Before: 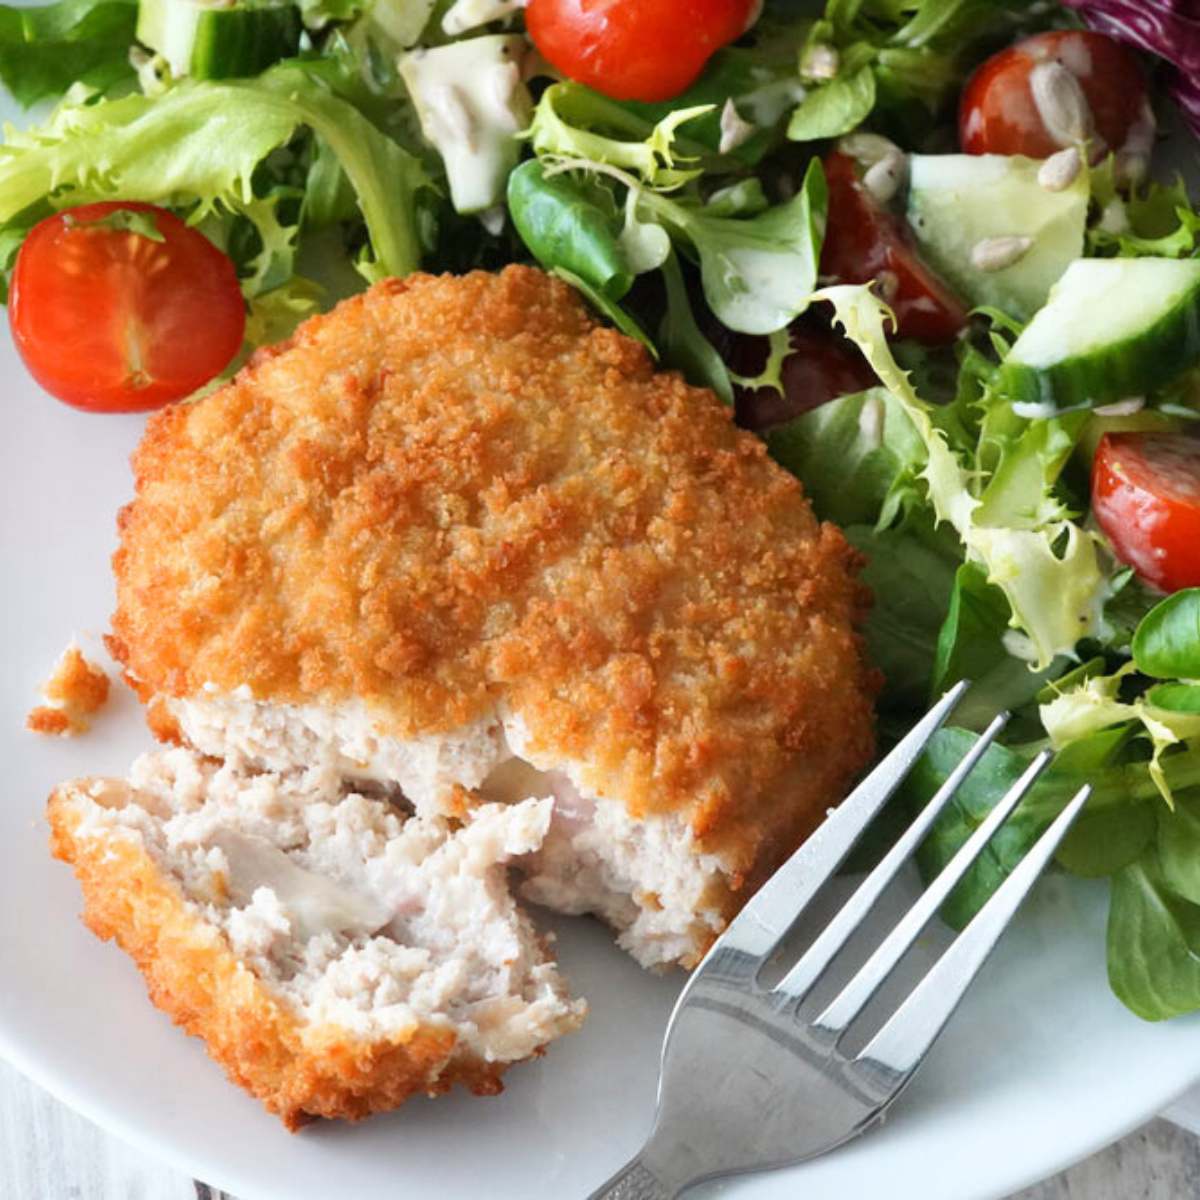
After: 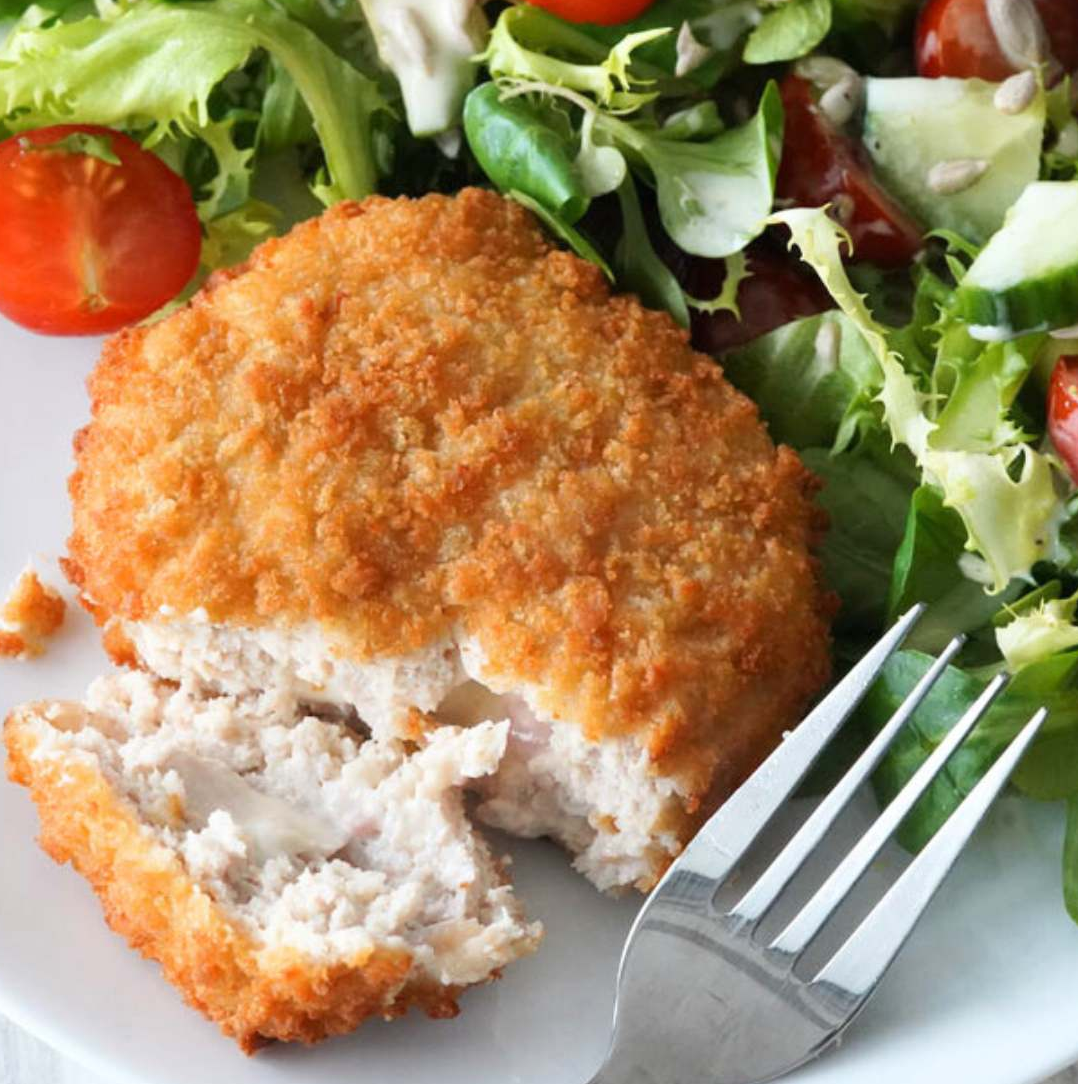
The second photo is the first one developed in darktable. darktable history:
crop: left 3.719%, top 6.436%, right 6.403%, bottom 3.178%
